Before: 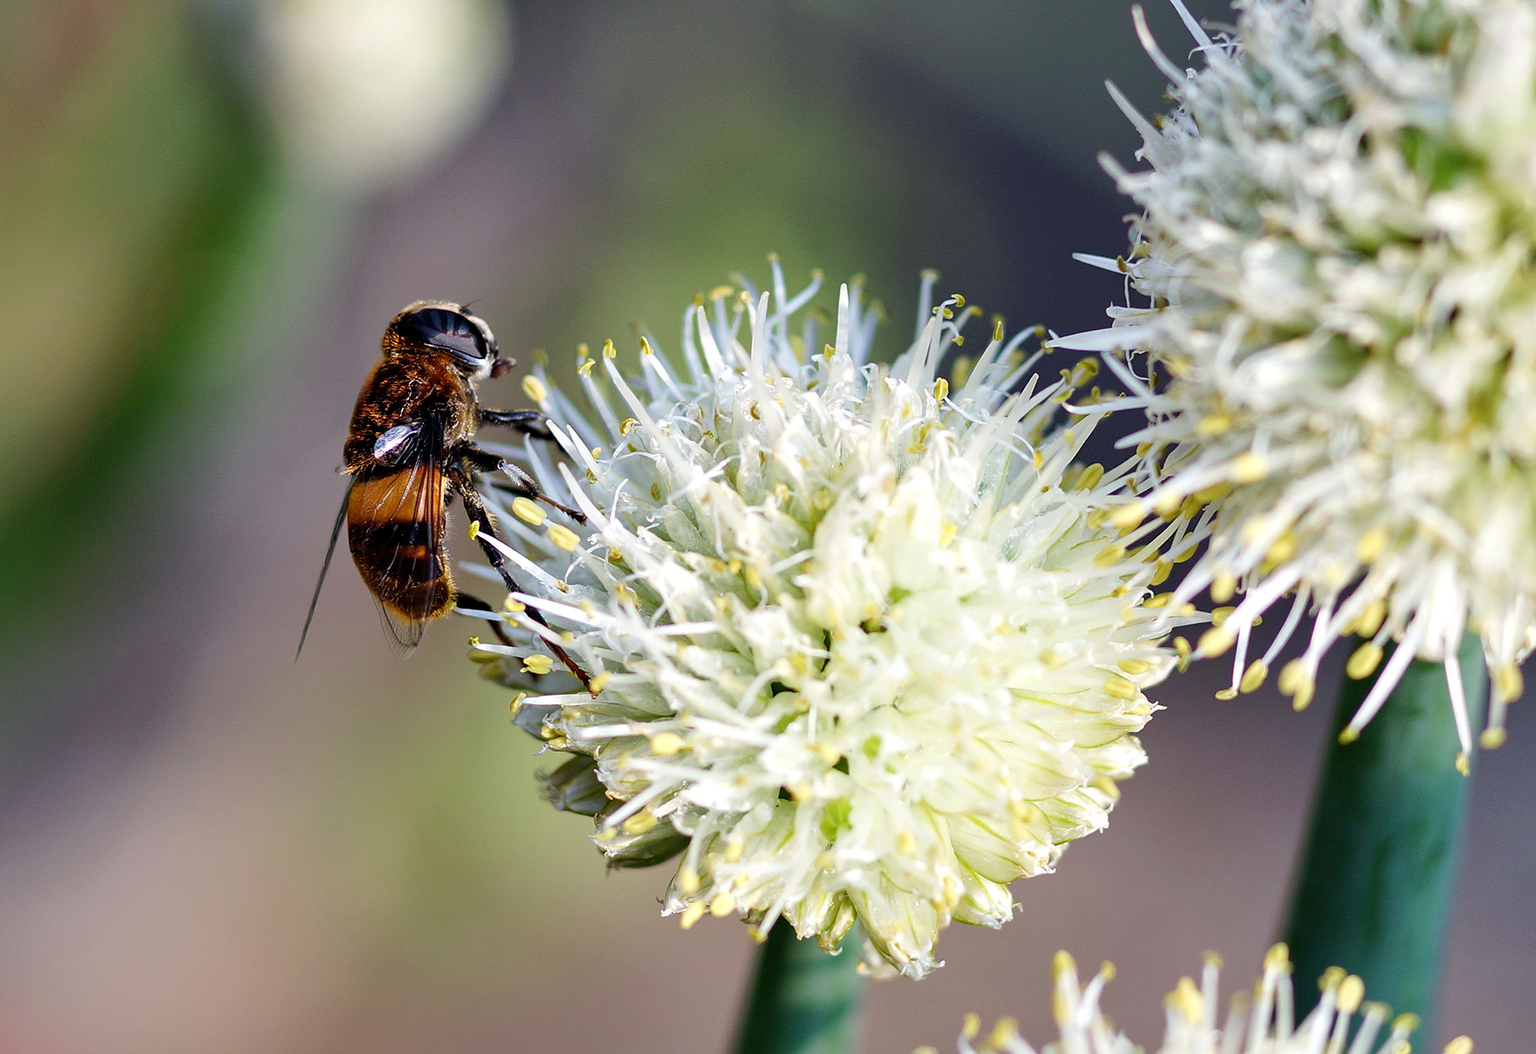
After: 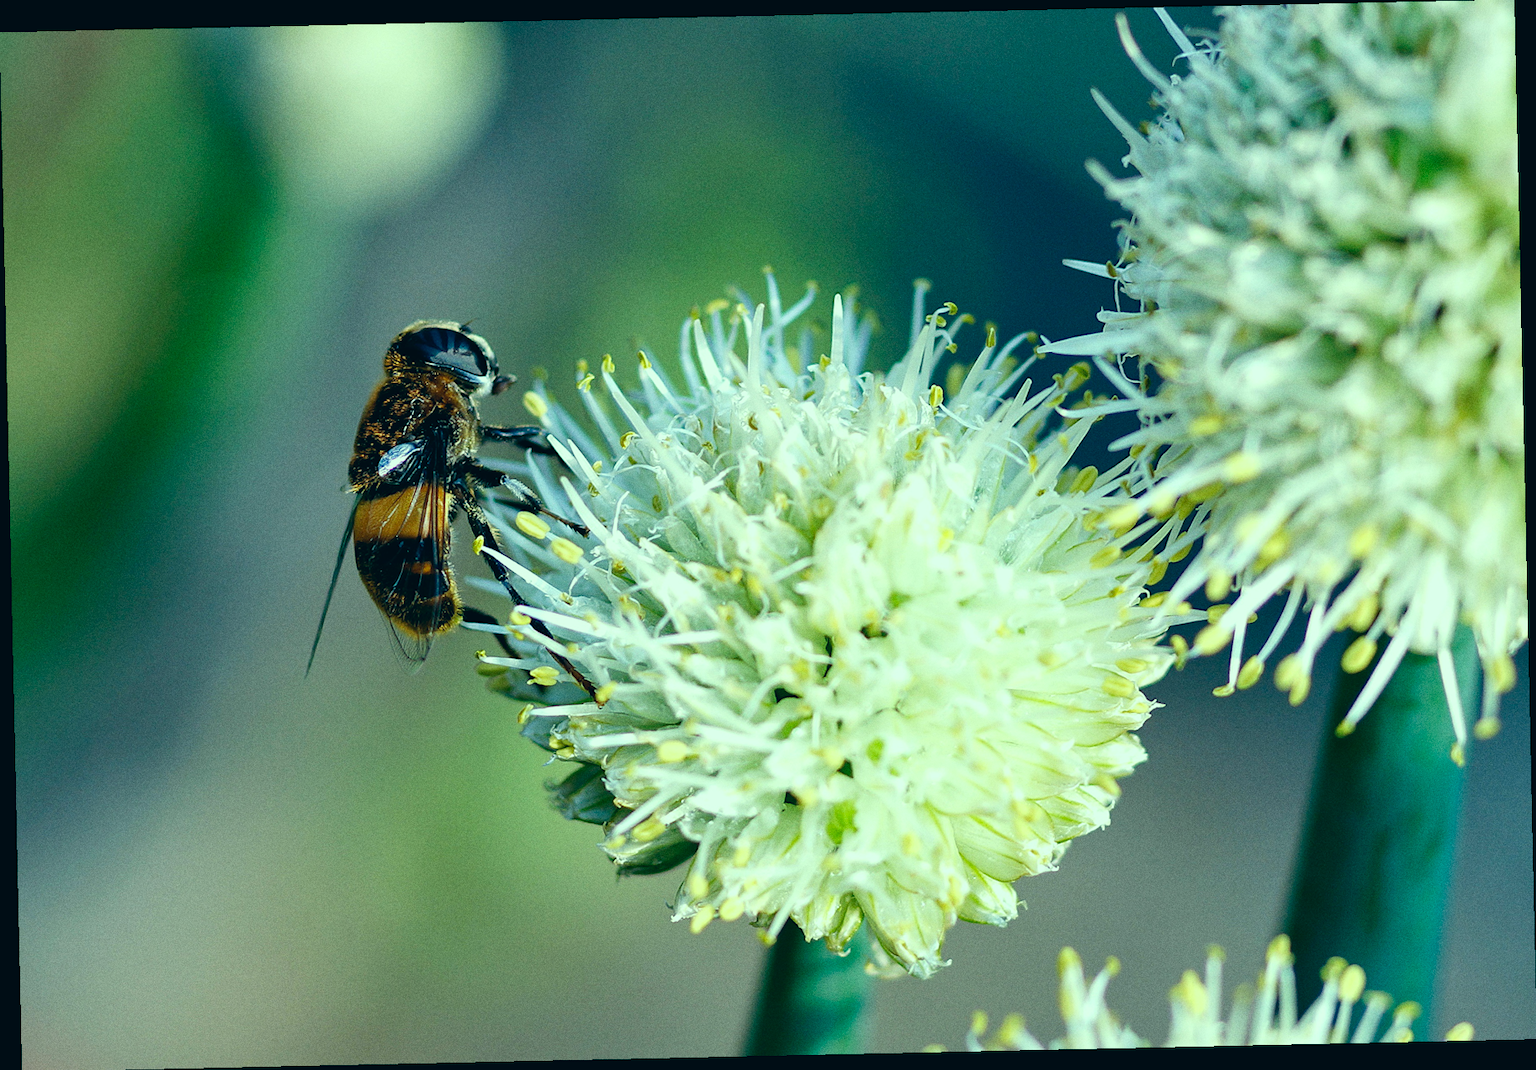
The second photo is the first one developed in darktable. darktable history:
color correction: highlights a* -20.08, highlights b* 9.8, shadows a* -20.4, shadows b* -10.76
grain: coarseness 0.09 ISO
rotate and perspective: rotation -1.24°, automatic cropping off
